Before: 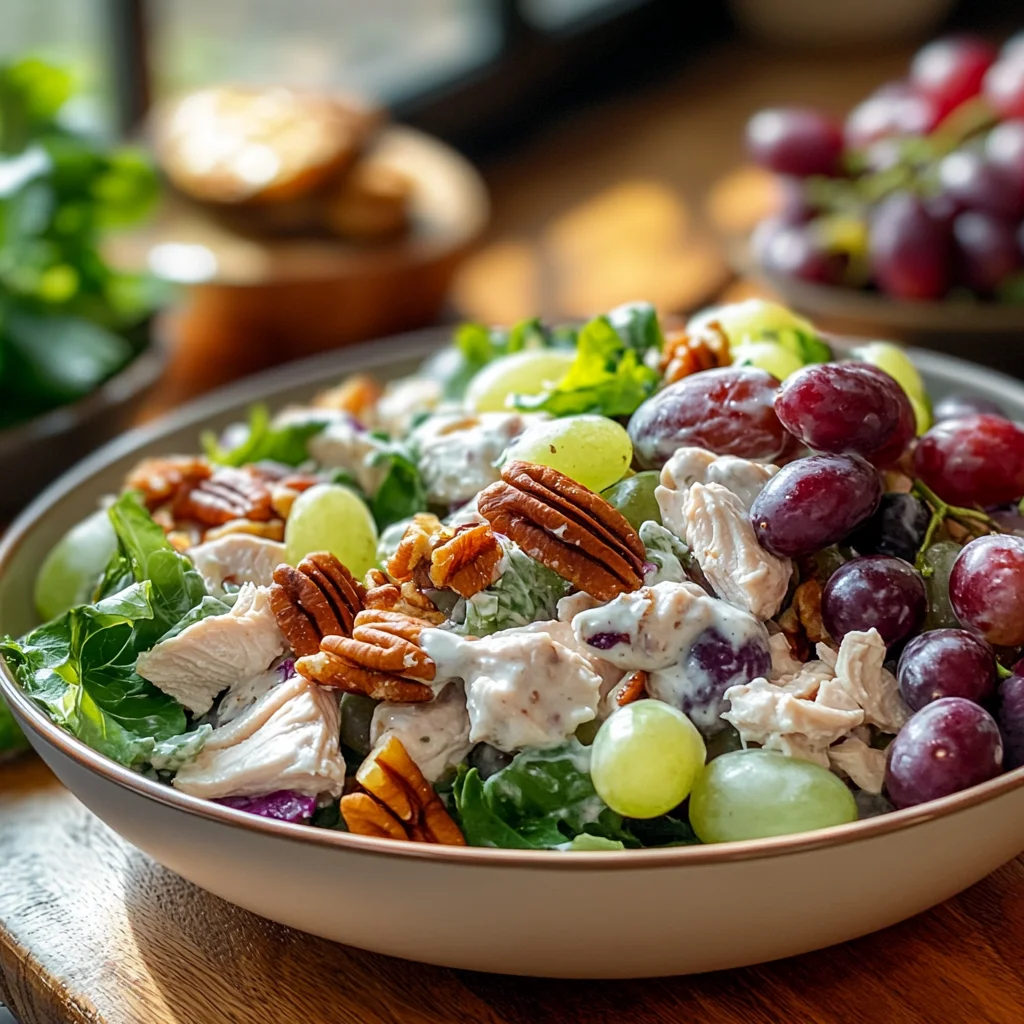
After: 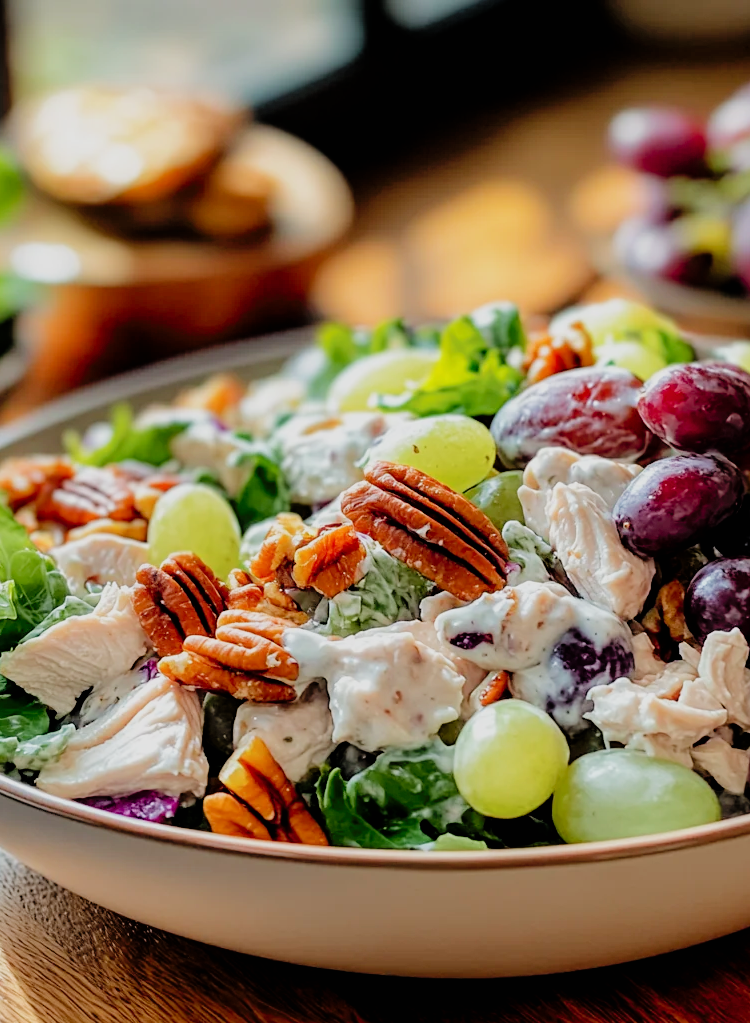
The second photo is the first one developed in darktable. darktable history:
tone curve: curves: ch0 [(0, 0) (0.004, 0.008) (0.077, 0.156) (0.169, 0.29) (0.774, 0.774) (1, 1)], color space Lab, linked channels, preserve colors none
filmic rgb: black relative exposure -5 EV, hardness 2.88, contrast 1.3, highlights saturation mix -30%
crop: left 13.443%, right 13.31%
